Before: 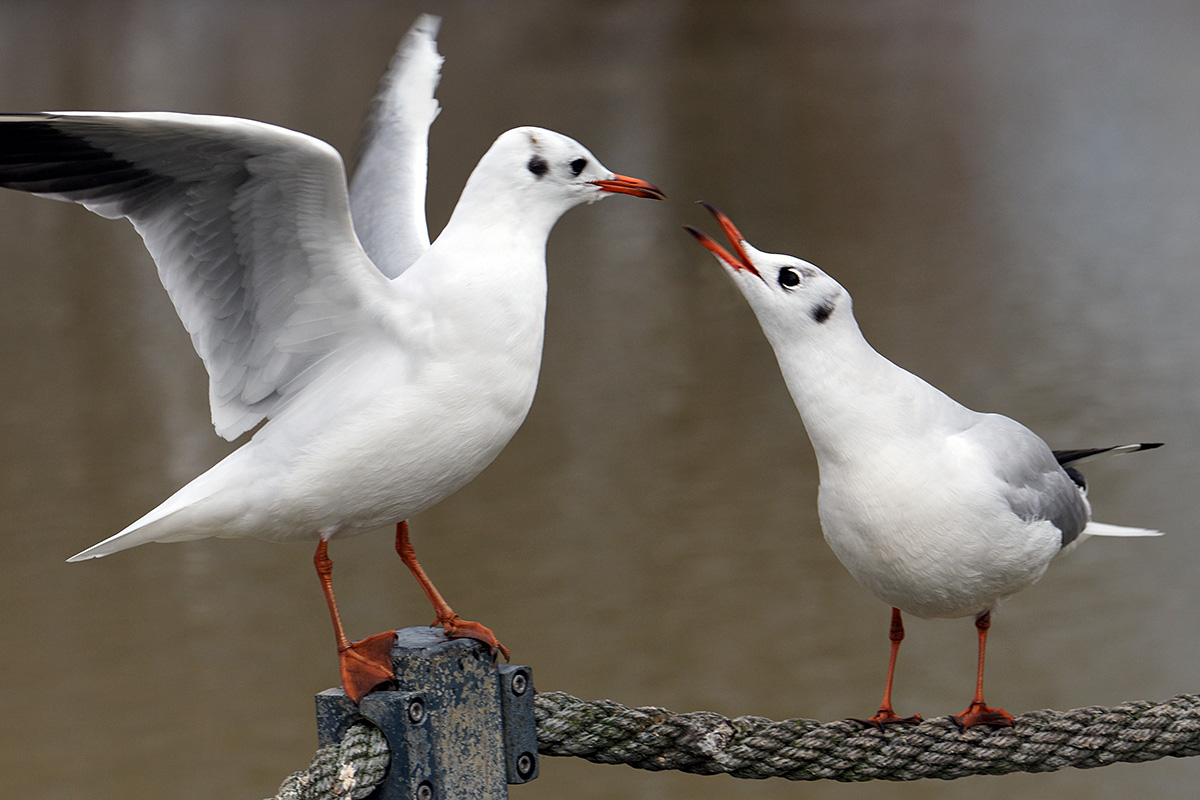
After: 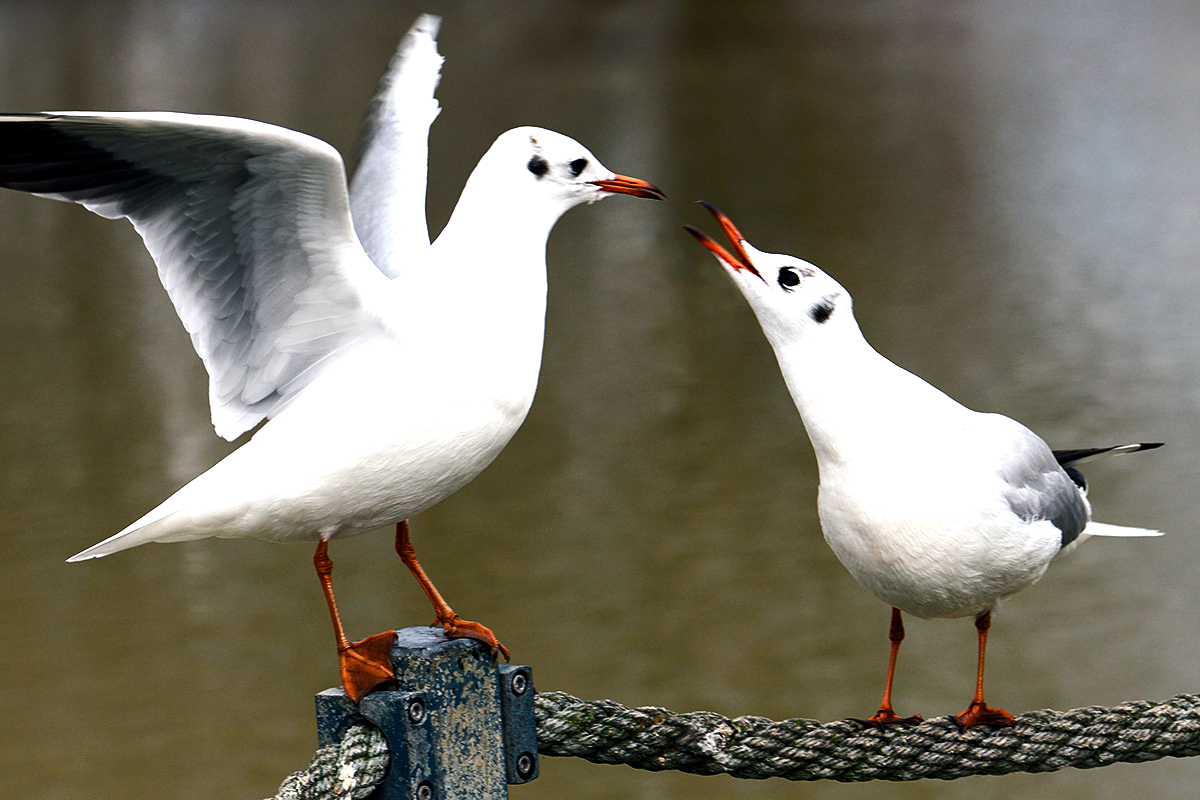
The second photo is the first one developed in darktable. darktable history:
tone equalizer: -8 EV -1.09 EV, -7 EV -0.995 EV, -6 EV -0.888 EV, -5 EV -0.556 EV, -3 EV 0.601 EV, -2 EV 0.872 EV, -1 EV 1 EV, +0 EV 1.08 EV, edges refinement/feathering 500, mask exposure compensation -1.57 EV, preserve details no
color correction: highlights b* 0.069
color balance rgb: shadows lift › chroma 2.603%, shadows lift › hue 189.15°, perceptual saturation grading › global saturation 20%, perceptual saturation grading › highlights -25.731%, perceptual saturation grading › shadows 26.073%, global vibrance 33.628%
